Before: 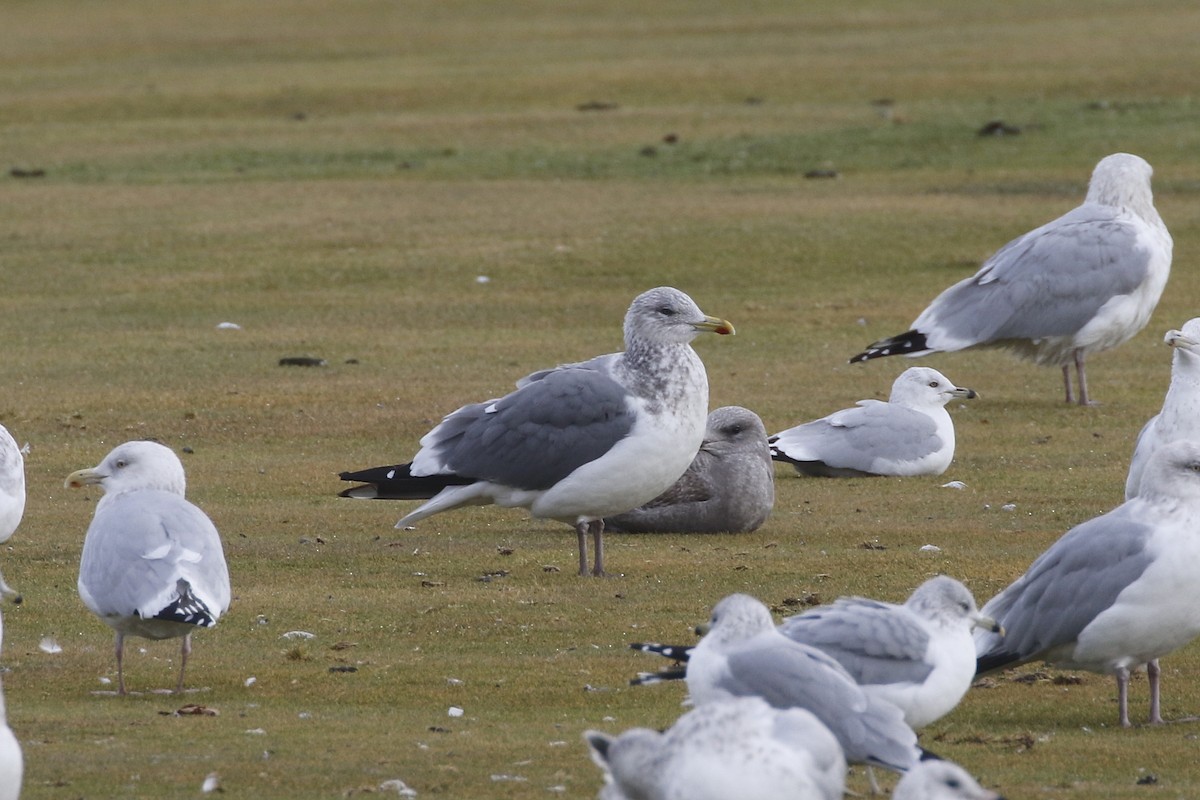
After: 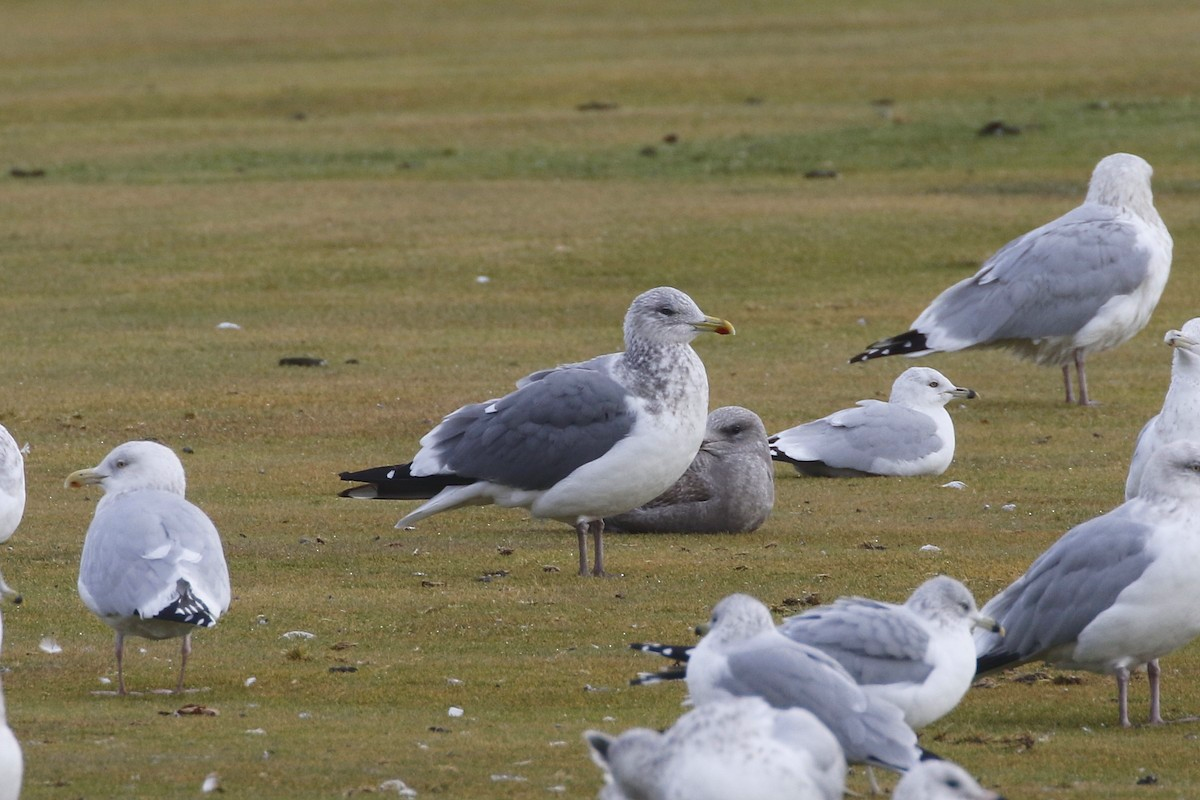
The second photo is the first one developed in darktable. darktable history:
contrast brightness saturation: contrast 0.04, saturation 0.16
white balance: emerald 1
